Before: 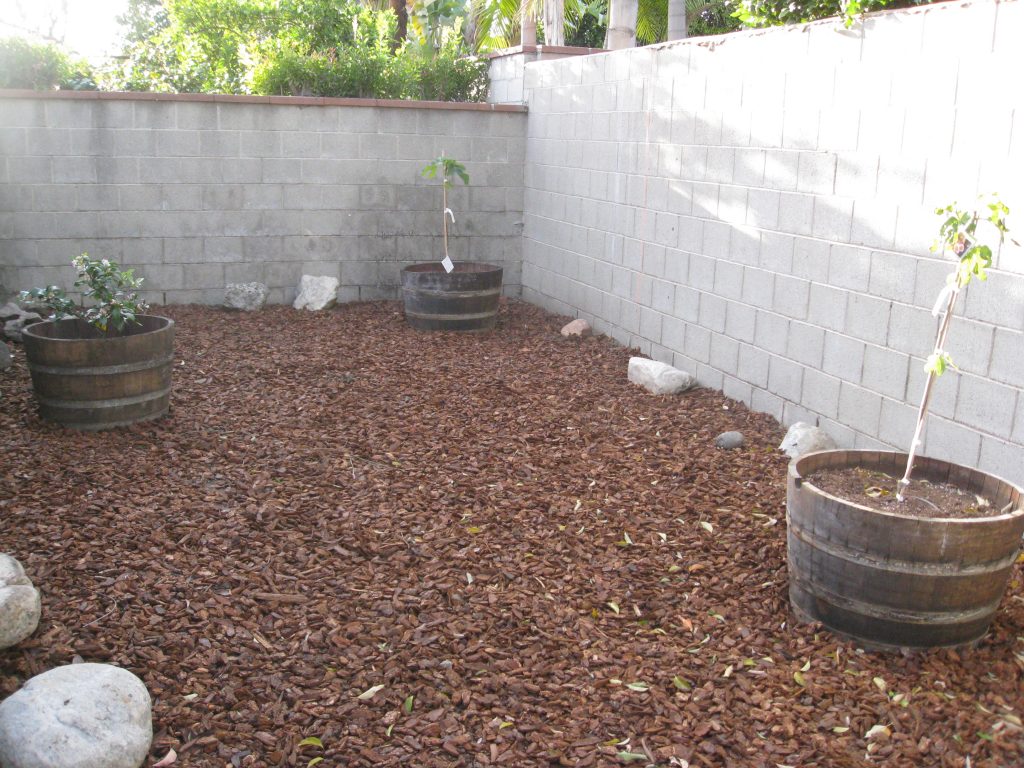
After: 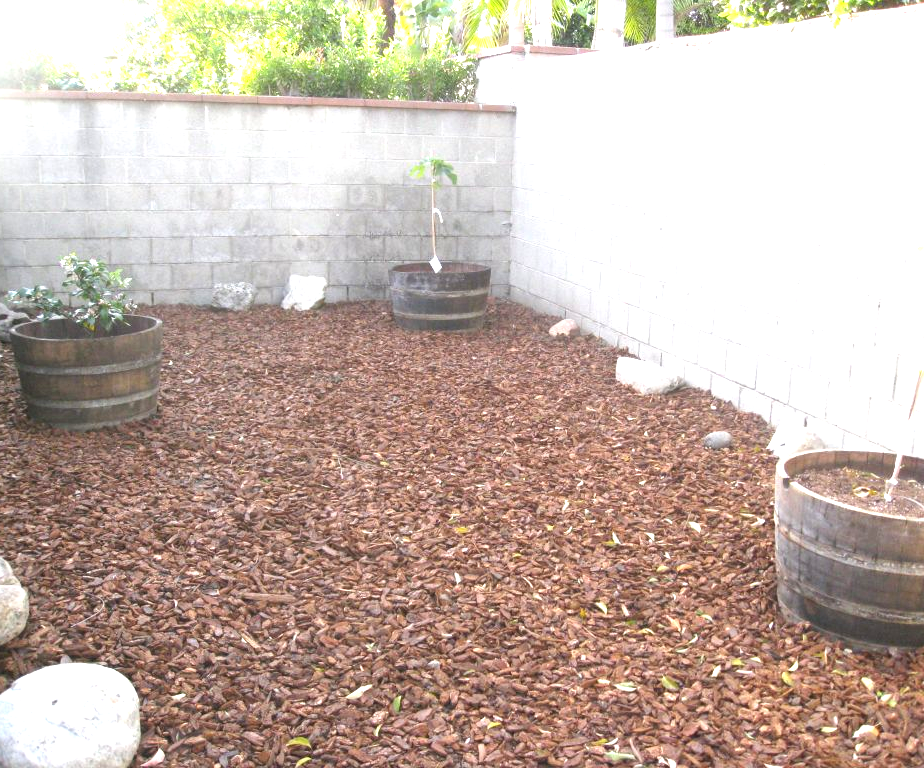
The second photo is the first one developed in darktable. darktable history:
crop and rotate: left 1.268%, right 8.431%
exposure: black level correction 0, exposure 1.1 EV, compensate highlight preservation false
